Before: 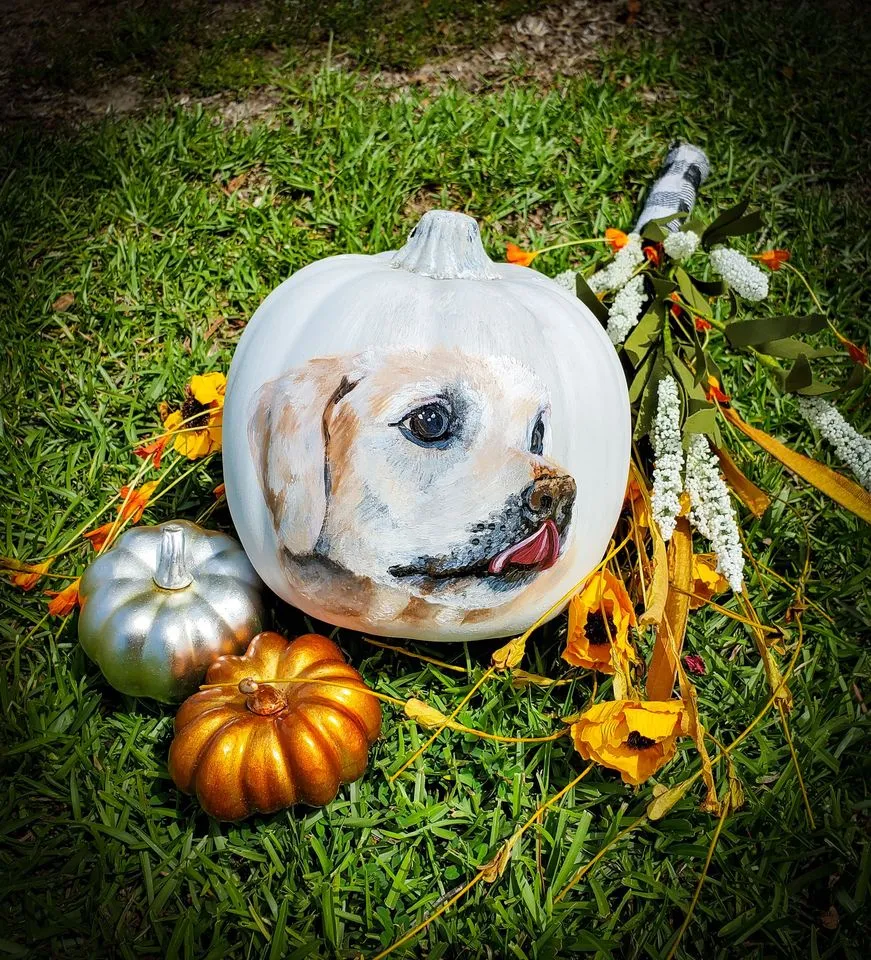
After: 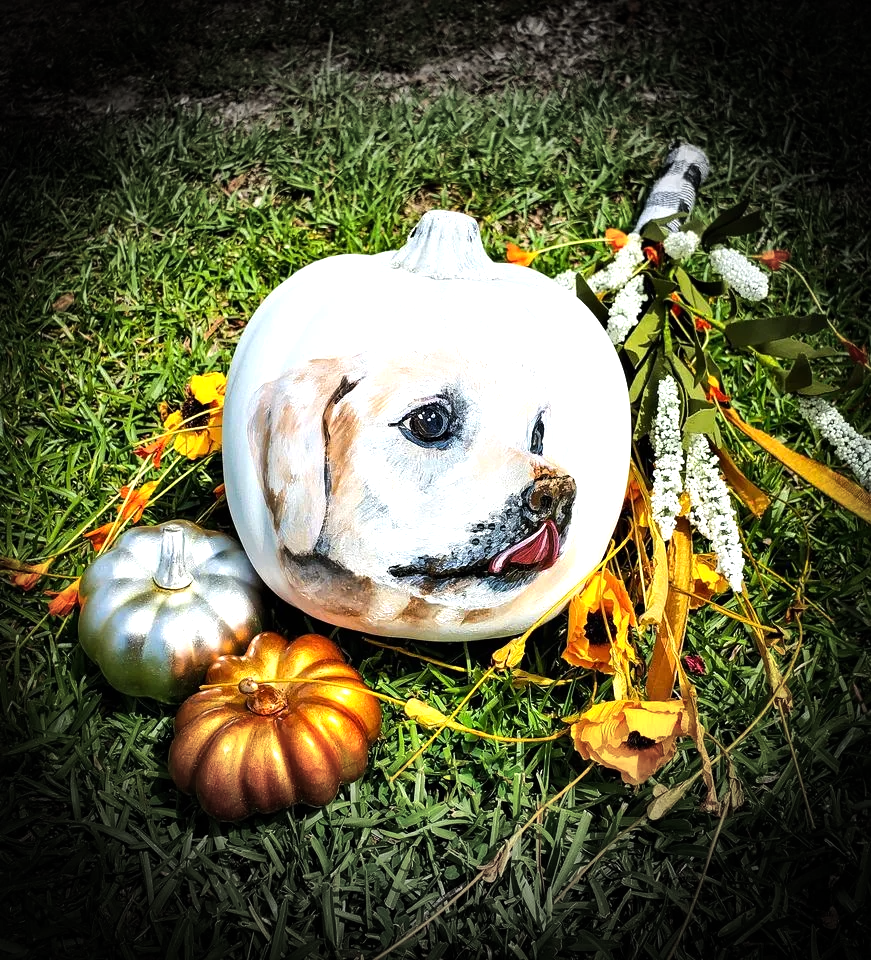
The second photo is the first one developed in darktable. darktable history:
tone equalizer: -8 EV -0.75 EV, -7 EV -0.7 EV, -6 EV -0.6 EV, -5 EV -0.4 EV, -3 EV 0.4 EV, -2 EV 0.6 EV, -1 EV 0.7 EV, +0 EV 0.75 EV, edges refinement/feathering 500, mask exposure compensation -1.57 EV, preserve details no
vignetting: fall-off start 79.43%, saturation -0.649, width/height ratio 1.327, unbound false
